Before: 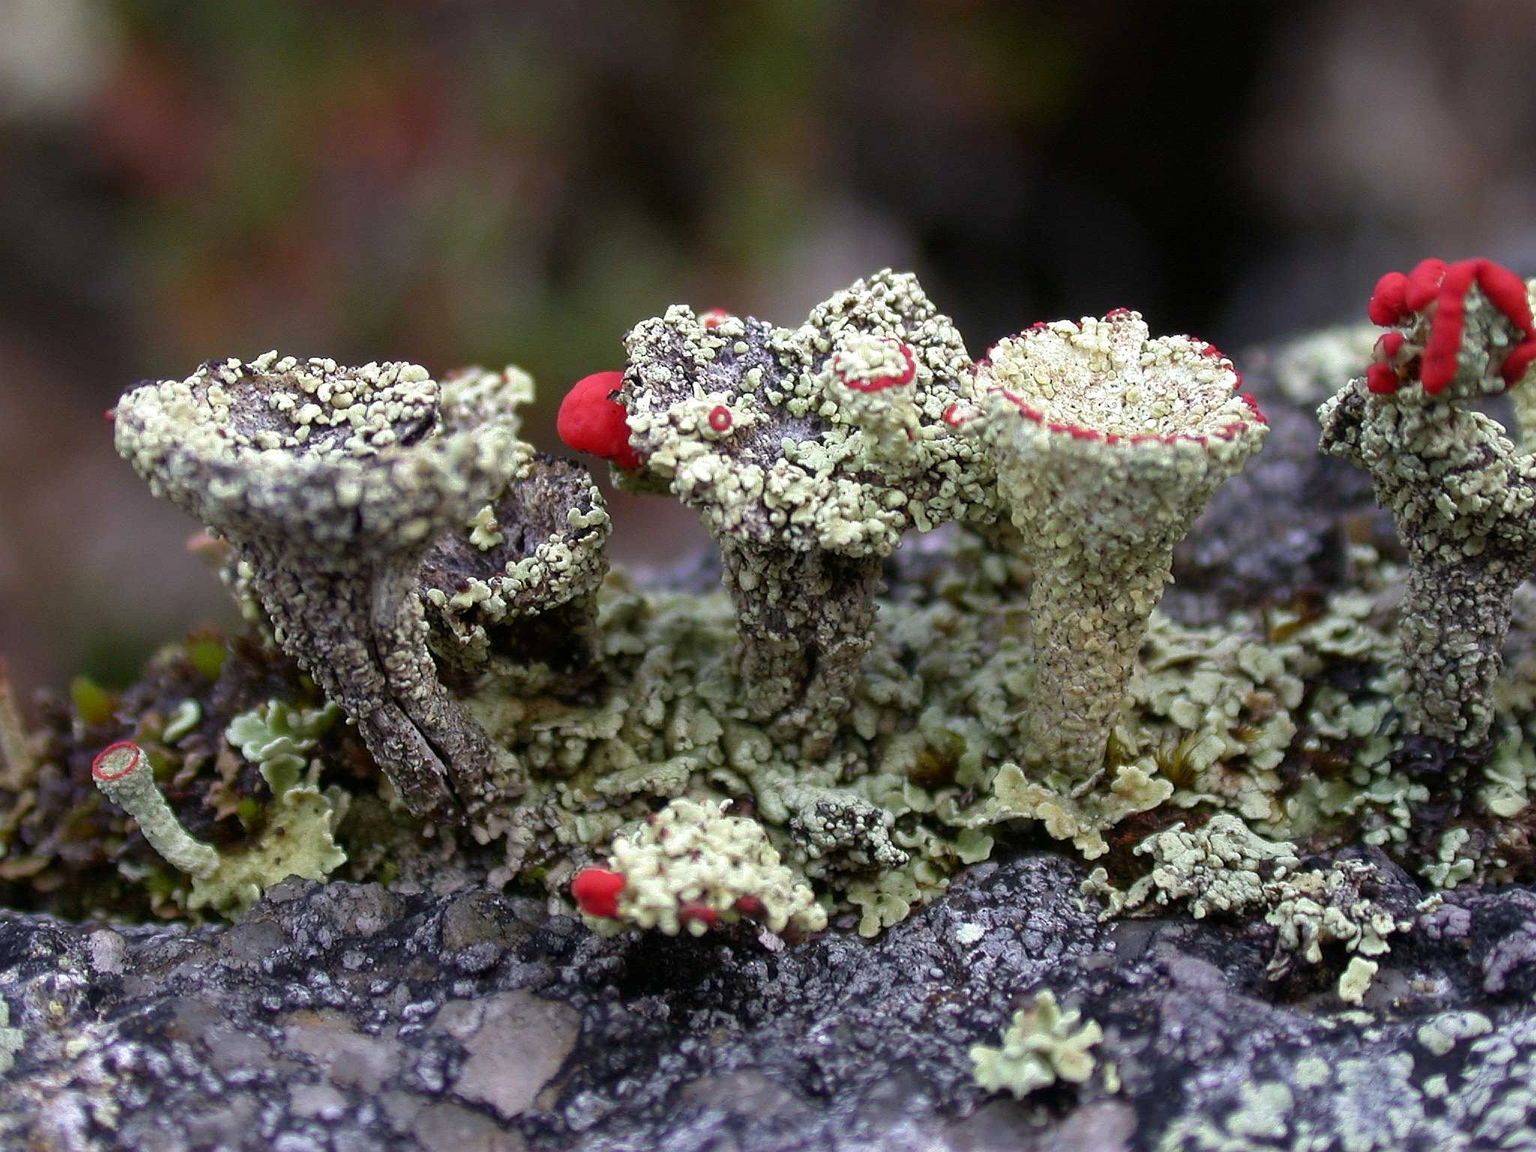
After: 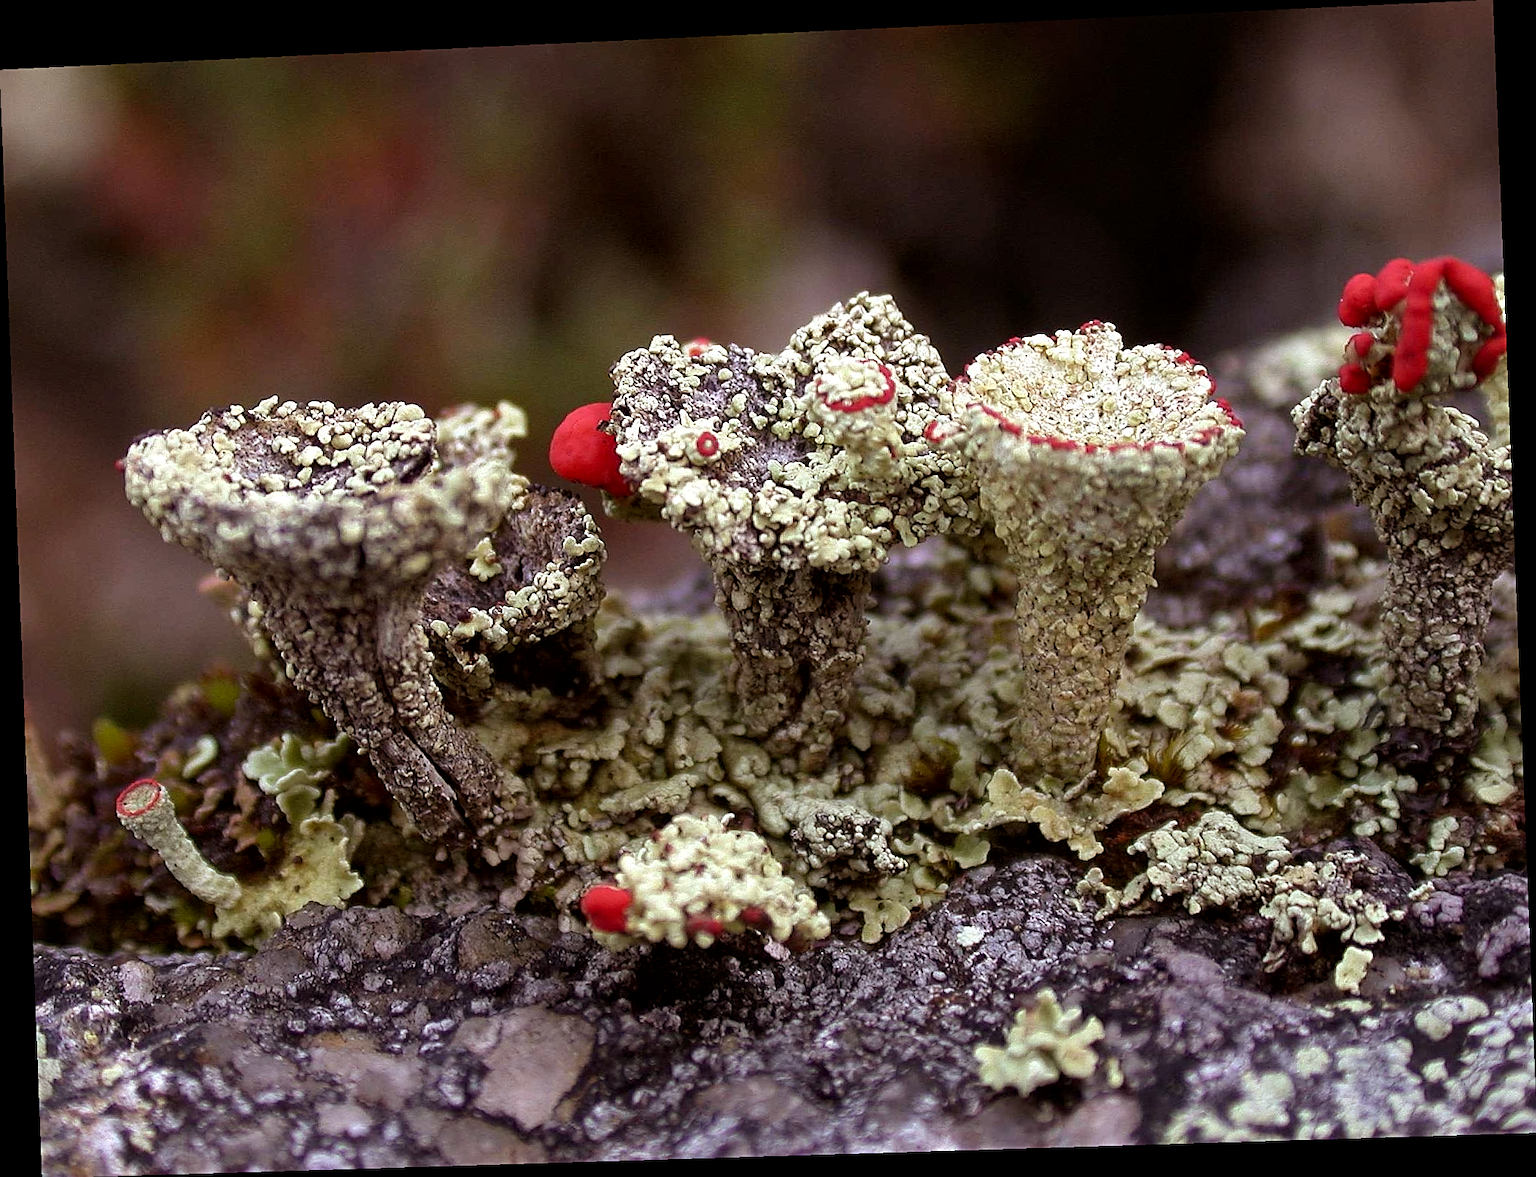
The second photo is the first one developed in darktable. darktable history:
sharpen: on, module defaults
rgb levels: mode RGB, independent channels, levels [[0, 0.5, 1], [0, 0.521, 1], [0, 0.536, 1]]
local contrast: mode bilateral grid, contrast 20, coarseness 50, detail 120%, midtone range 0.2
contrast brightness saturation: saturation -0.05
rotate and perspective: rotation -2.22°, lens shift (horizontal) -0.022, automatic cropping off
